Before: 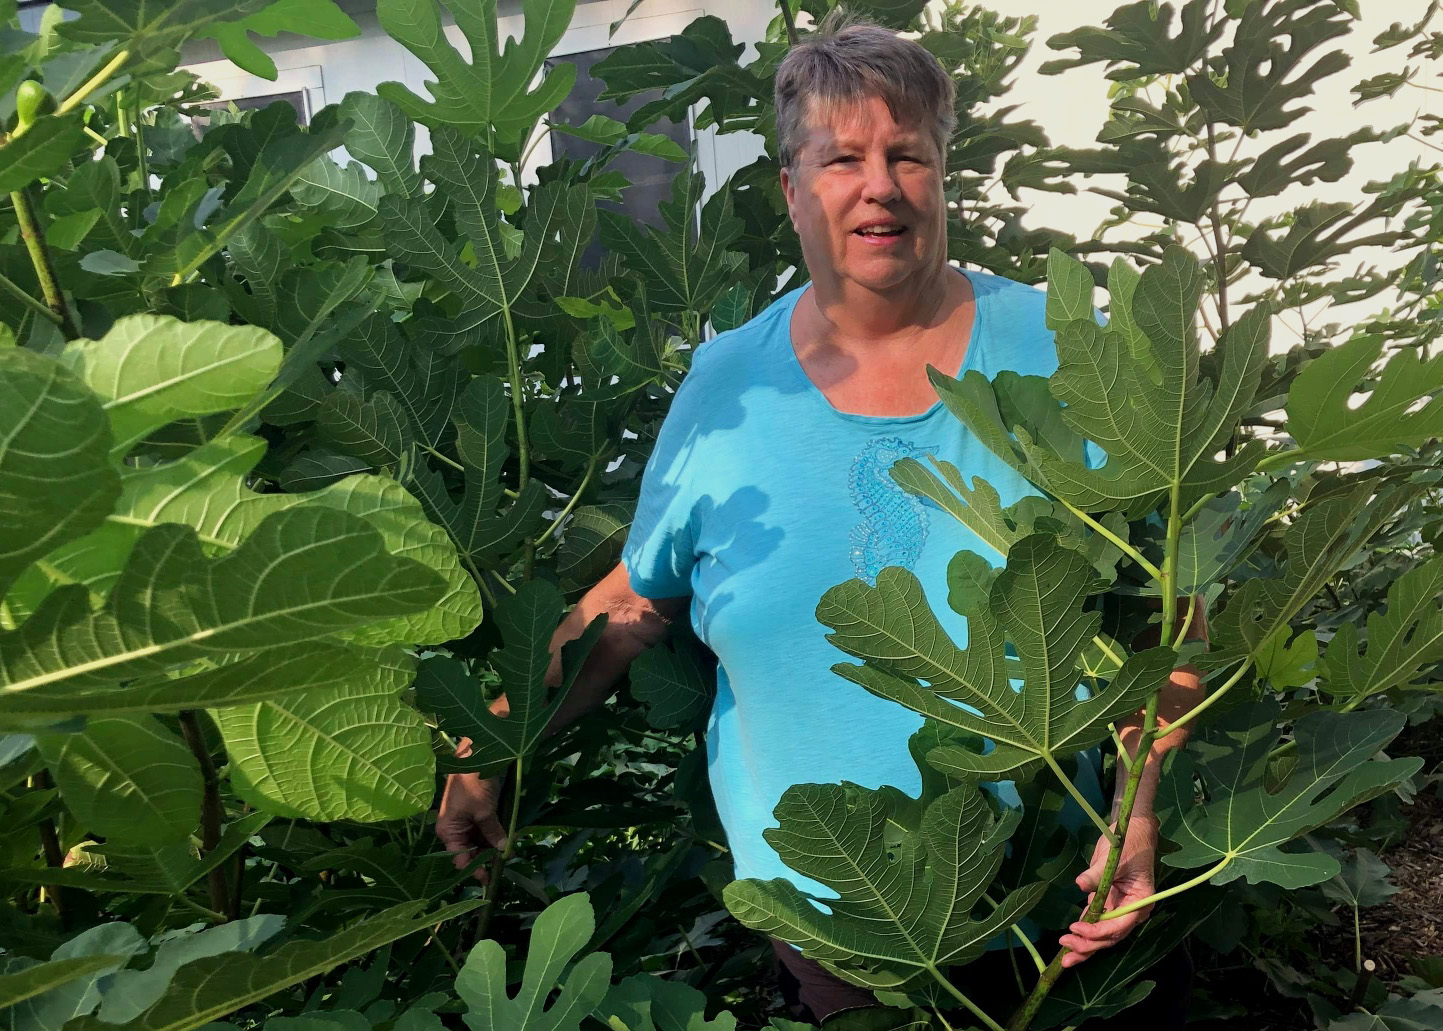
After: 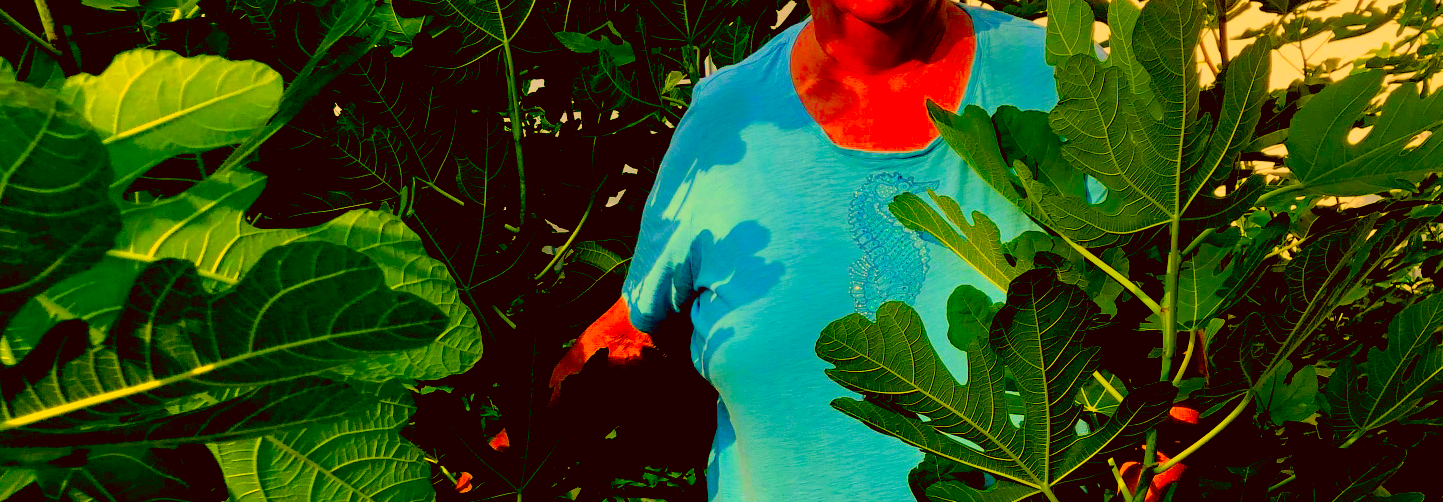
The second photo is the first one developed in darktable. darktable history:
color balance rgb: perceptual saturation grading › global saturation 20%, perceptual saturation grading › highlights -25.629%, perceptual saturation grading › shadows 50.045%, global vibrance 5.996%
exposure: black level correction 0.056, exposure -0.034 EV, compensate highlight preservation false
crop and rotate: top 25.711%, bottom 25.58%
color correction: highlights a* 10.99, highlights b* 30, shadows a* 2.65, shadows b* 17.13, saturation 1.73
velvia: strength 14.97%
